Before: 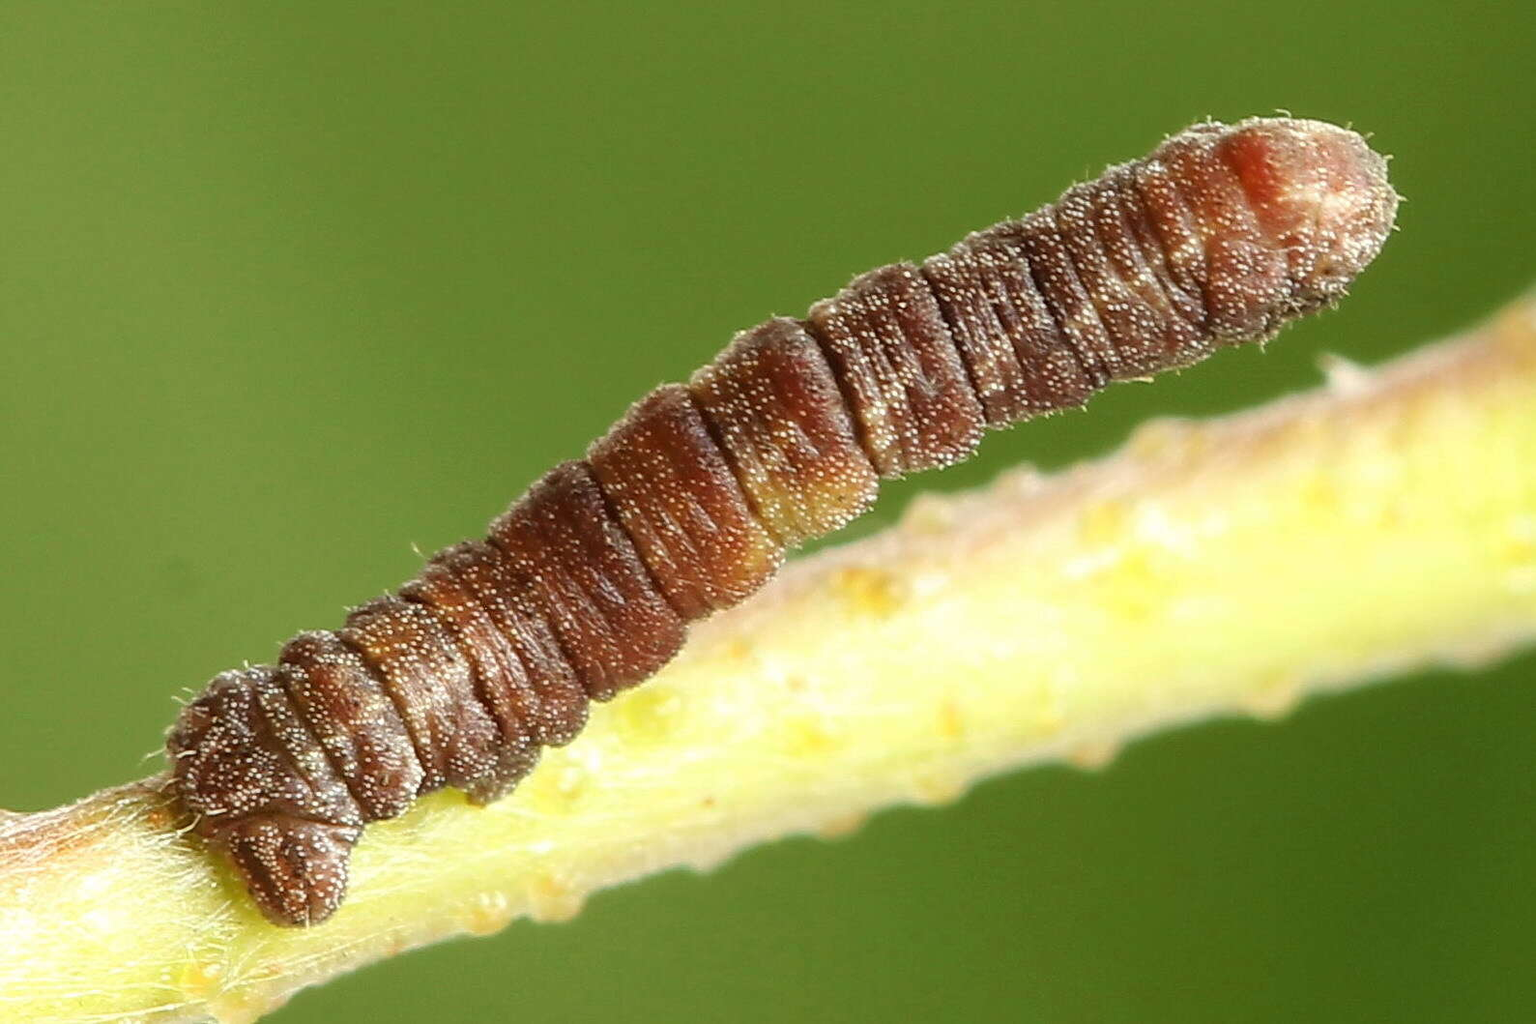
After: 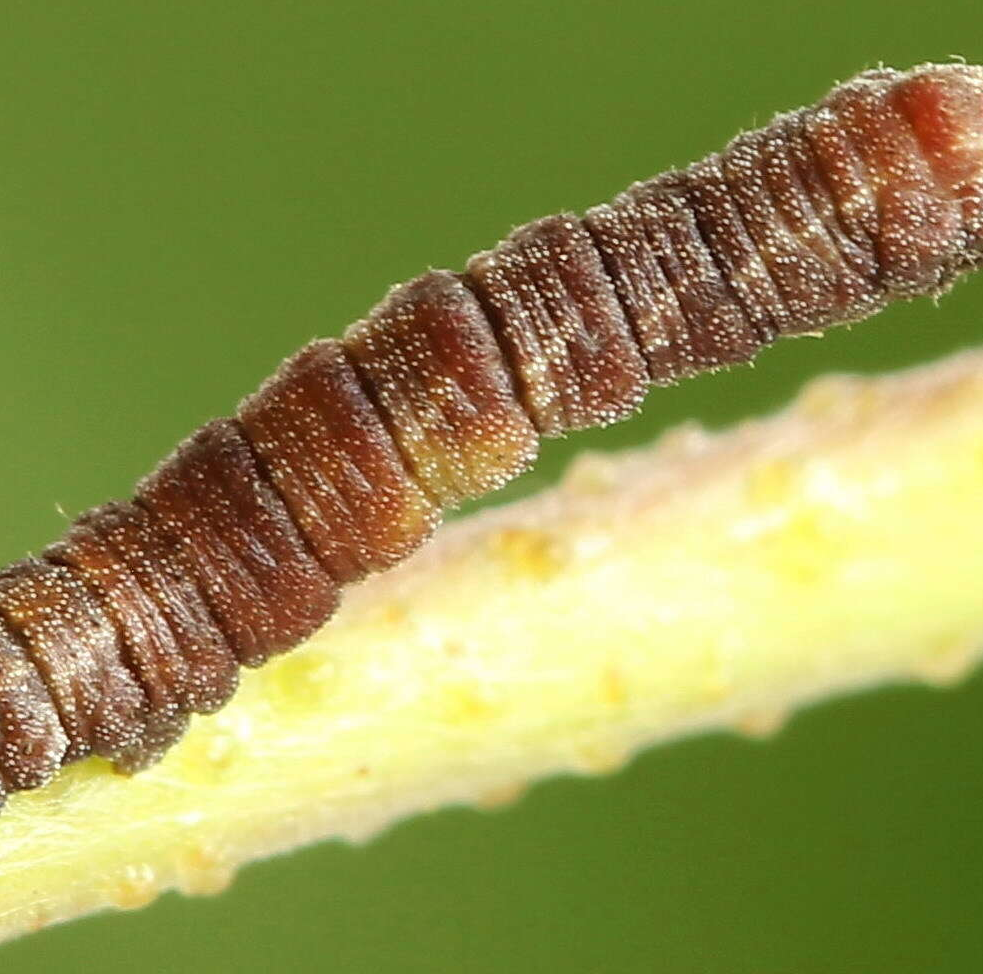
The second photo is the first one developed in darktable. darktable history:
crop and rotate: left 23.342%, top 5.635%, right 14.786%, bottom 2.315%
